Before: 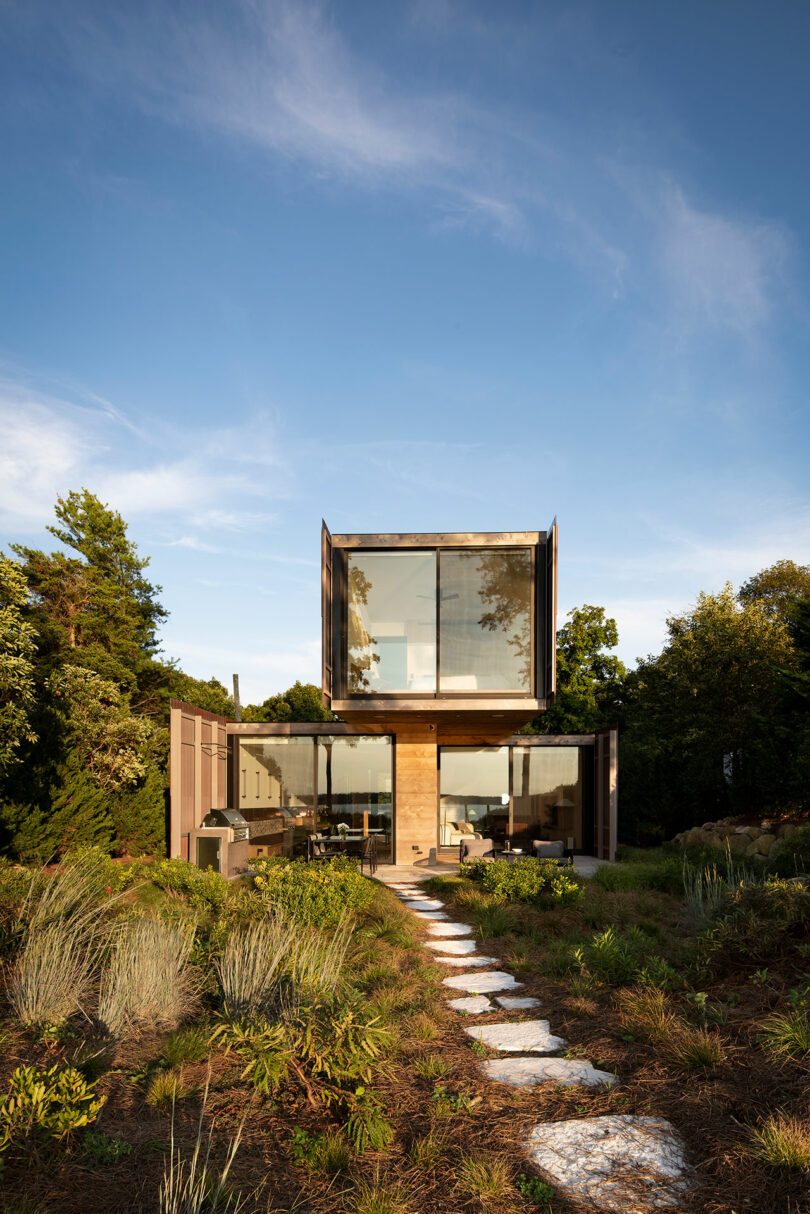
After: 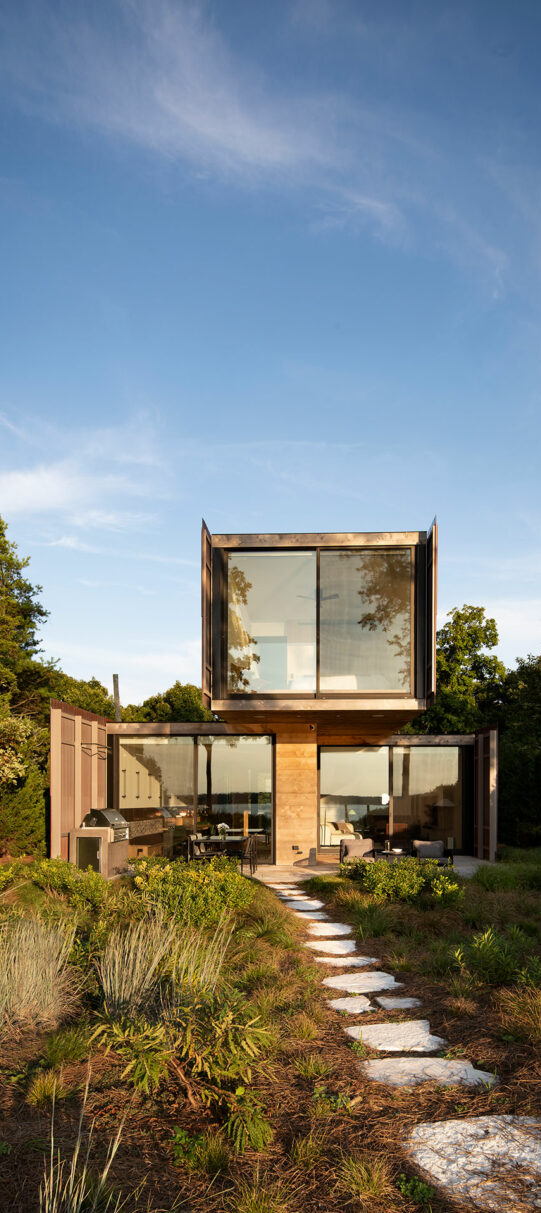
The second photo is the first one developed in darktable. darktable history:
crop and rotate: left 14.875%, right 18.324%
